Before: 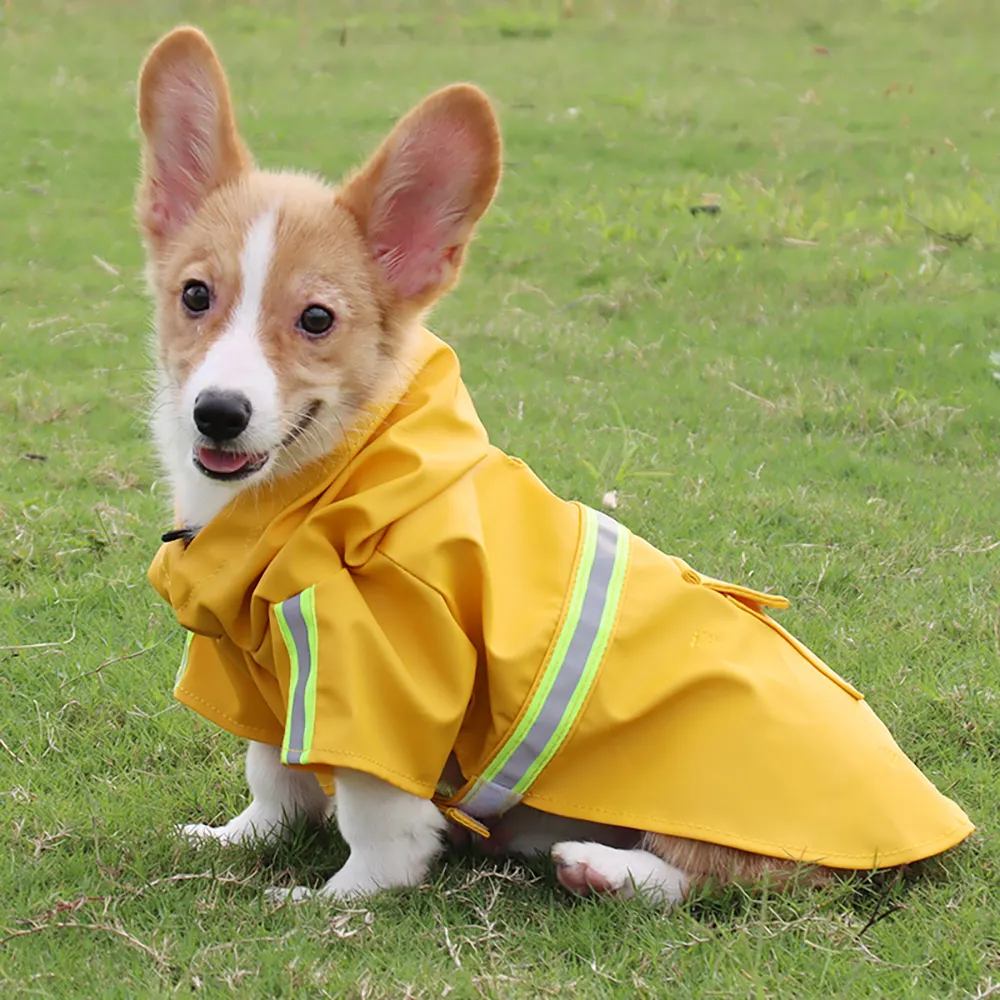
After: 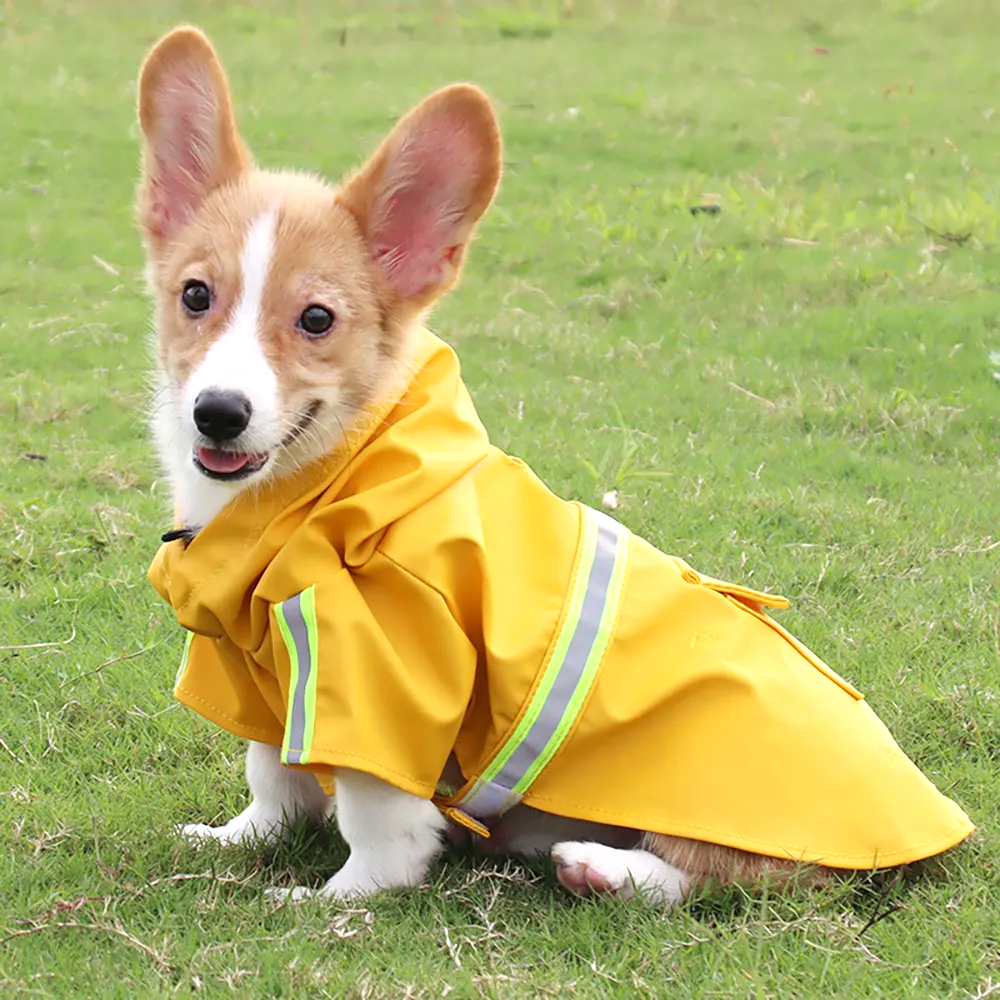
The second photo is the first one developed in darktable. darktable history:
exposure: exposure 0.402 EV, compensate exposure bias true, compensate highlight preservation false
